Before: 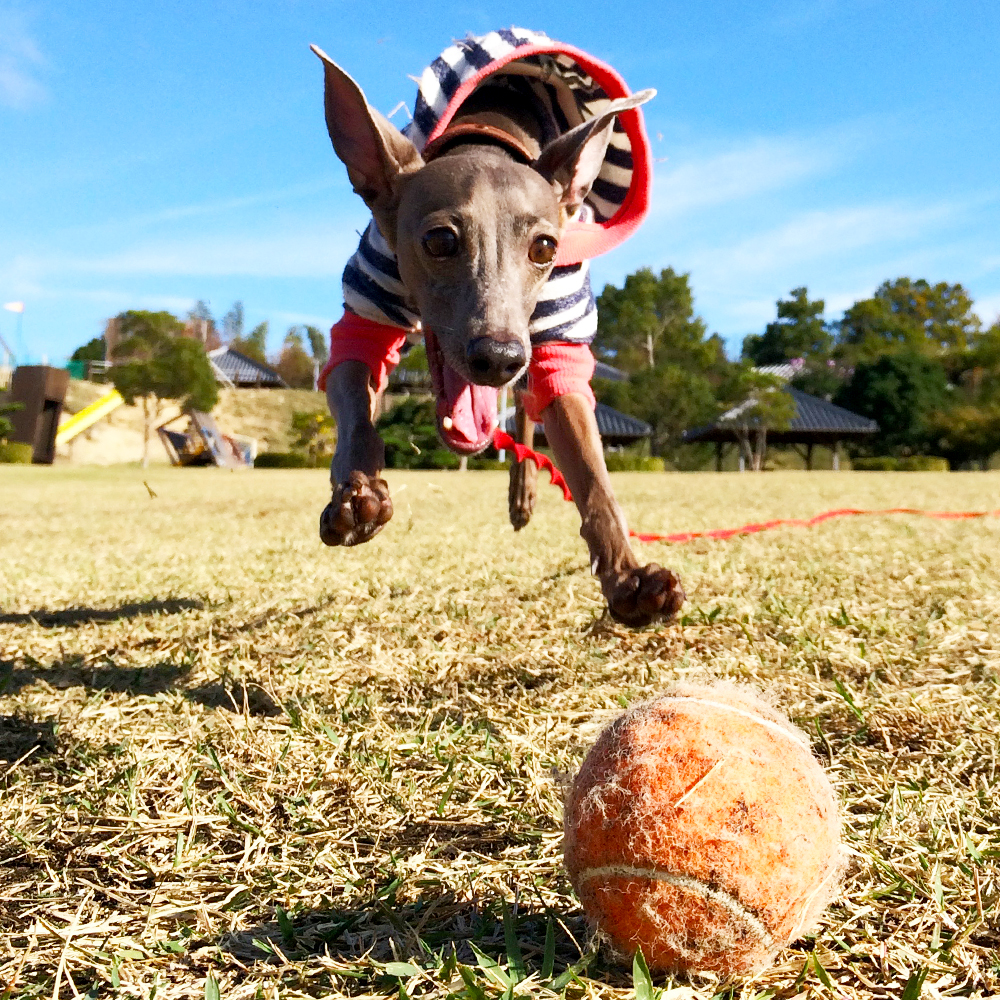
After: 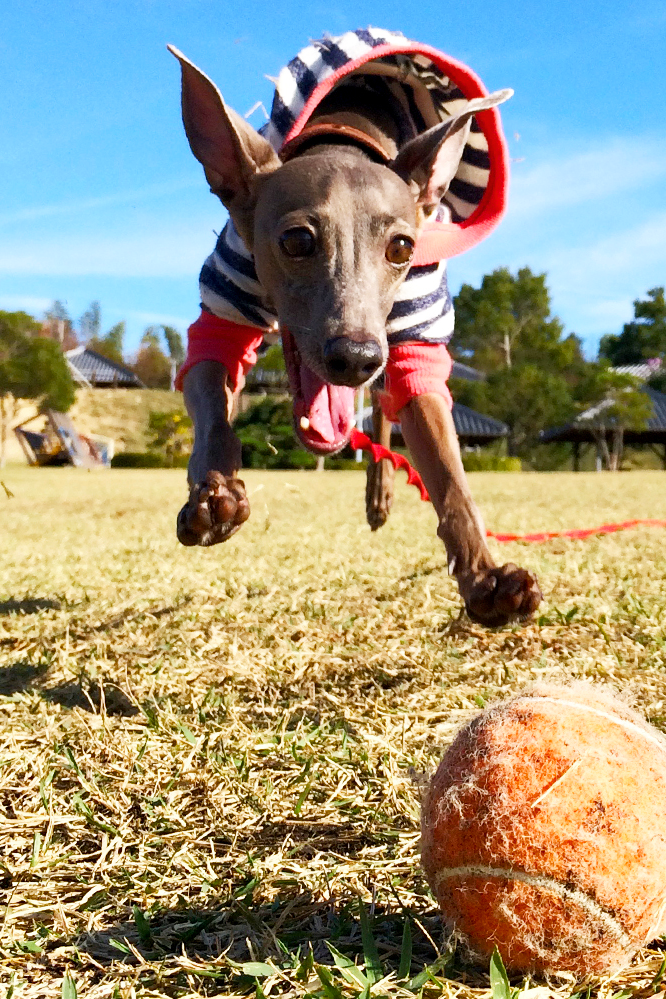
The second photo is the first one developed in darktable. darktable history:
crop and rotate: left 14.372%, right 18.992%
color balance rgb: perceptual saturation grading › global saturation 6.168%
